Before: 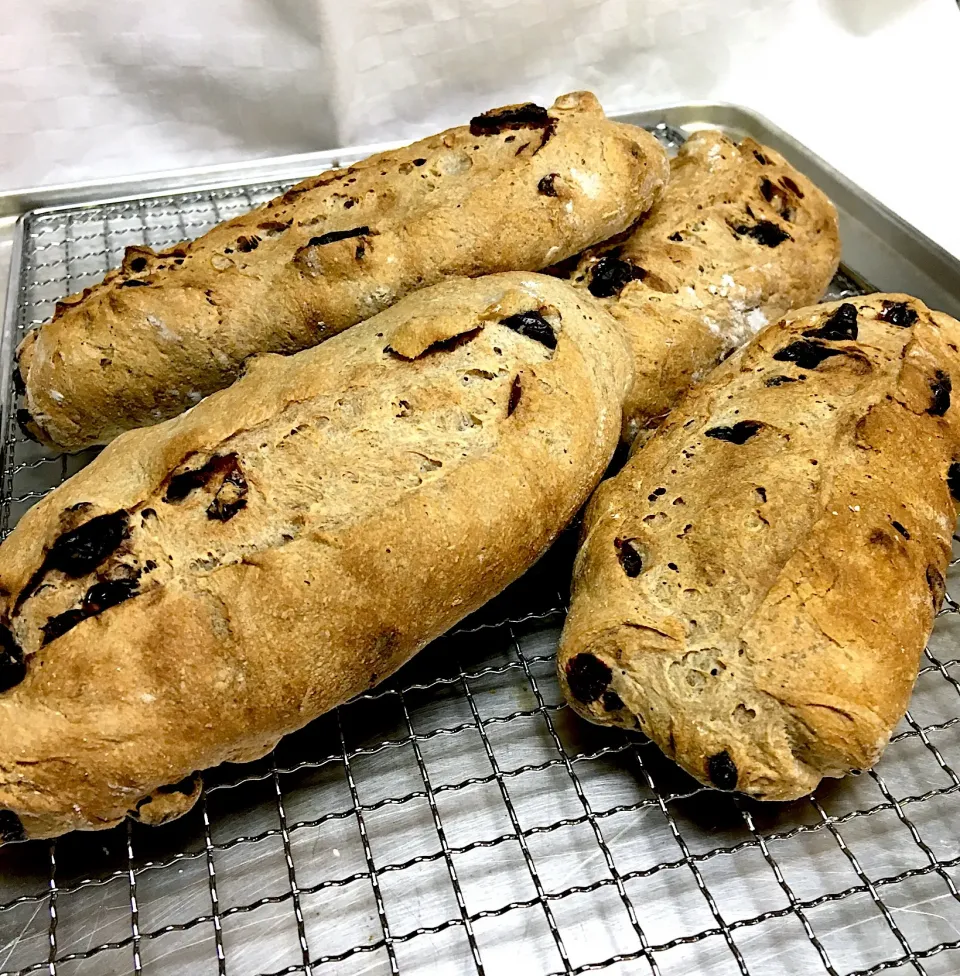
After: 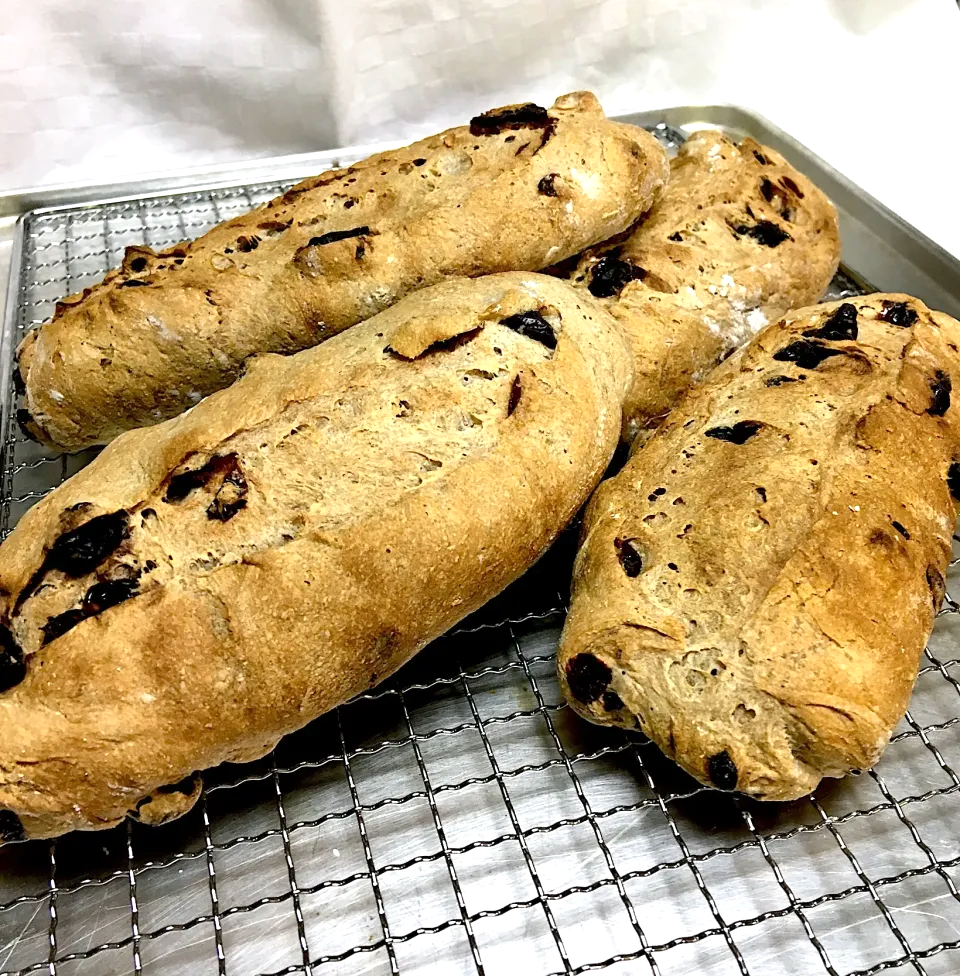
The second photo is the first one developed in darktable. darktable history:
exposure: exposure 0.221 EV, compensate highlight preservation false
